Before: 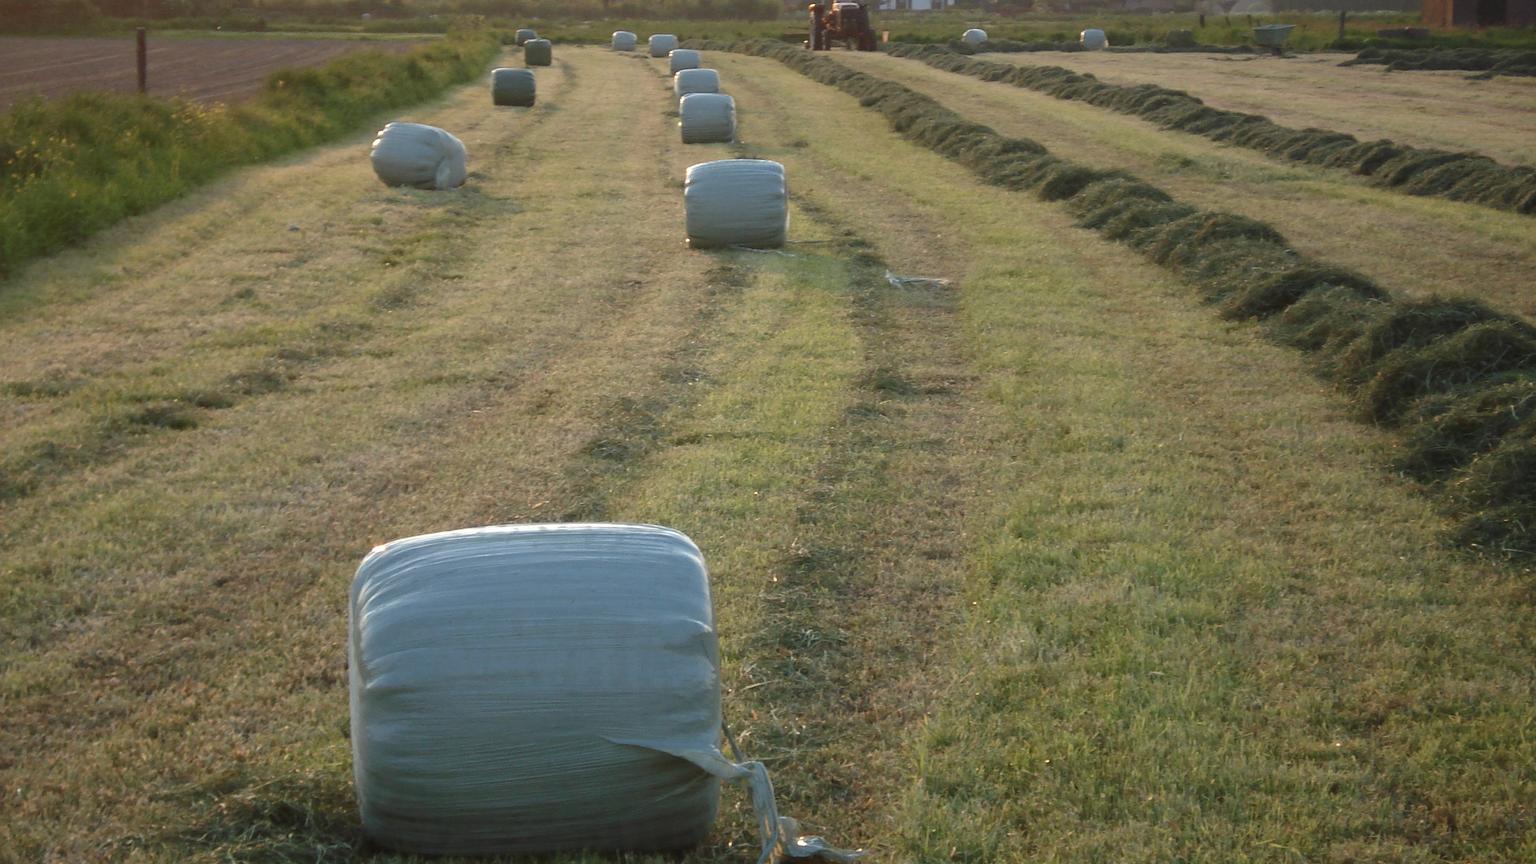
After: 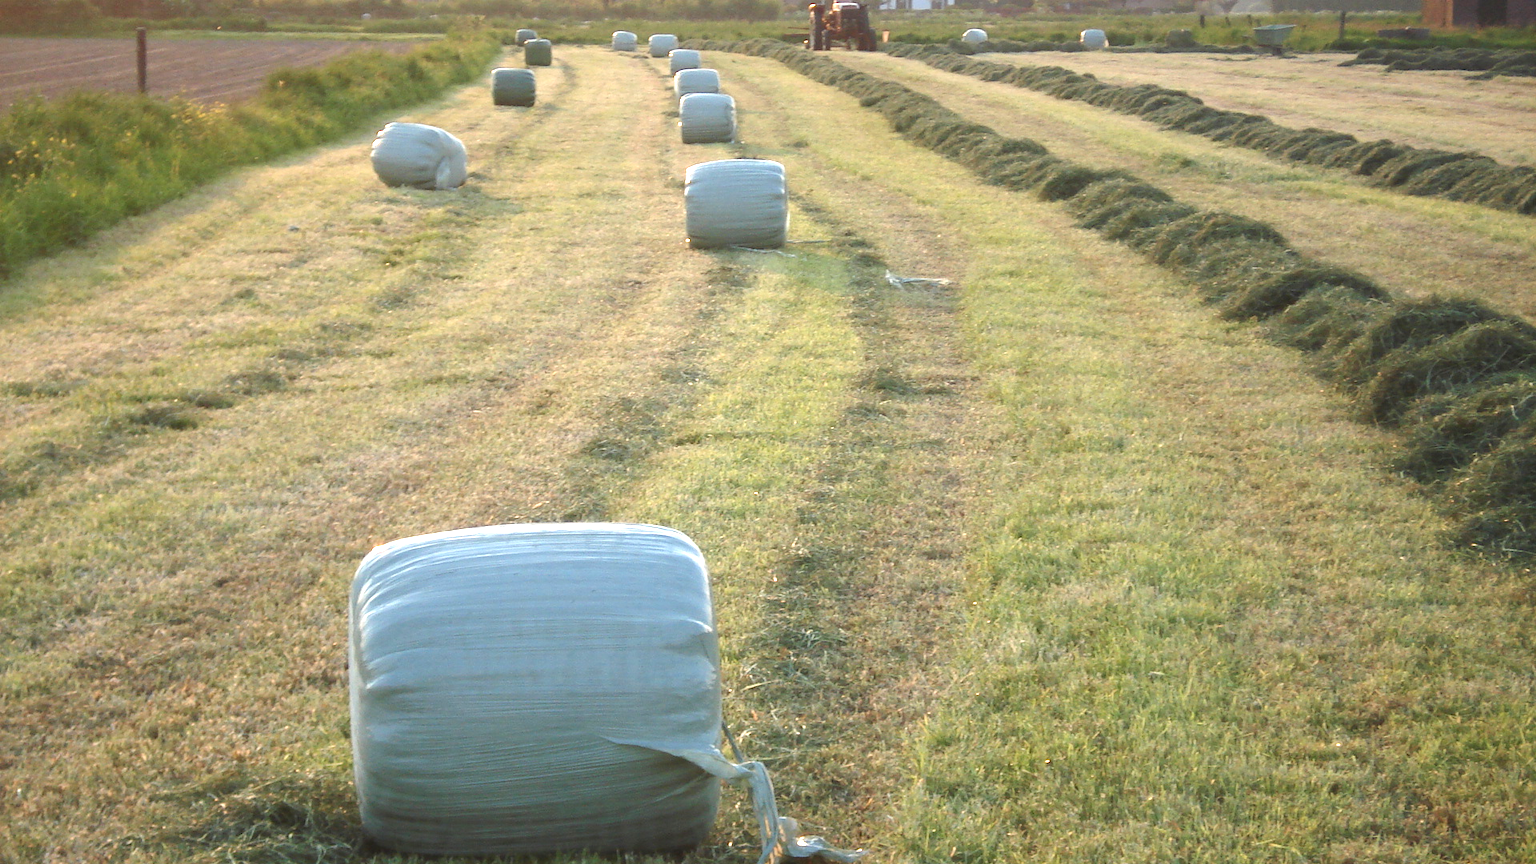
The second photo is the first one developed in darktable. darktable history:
exposure: exposure 1.16 EV, compensate exposure bias true, compensate highlight preservation false
